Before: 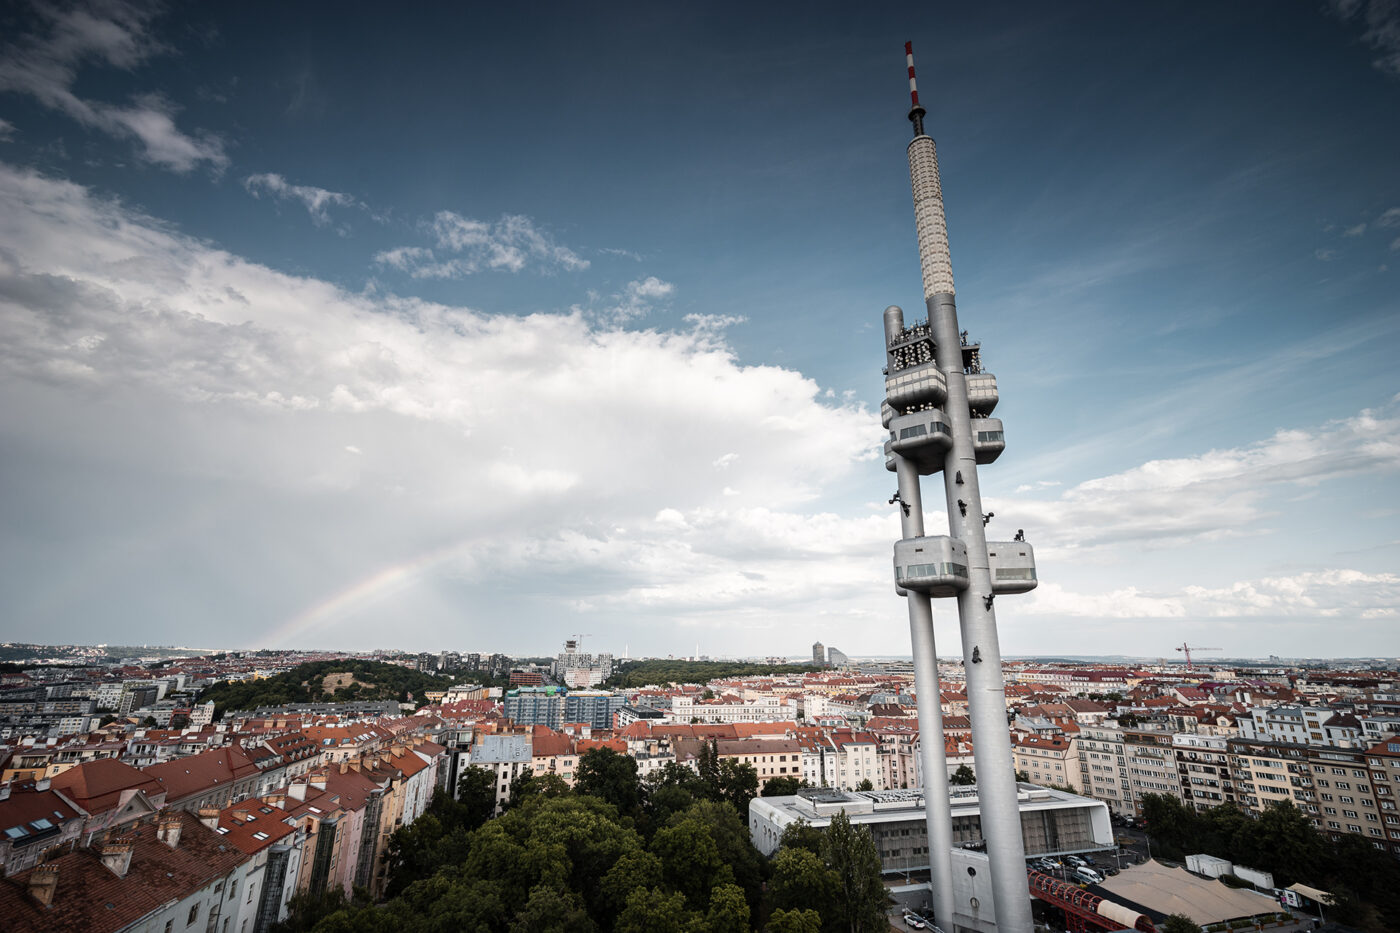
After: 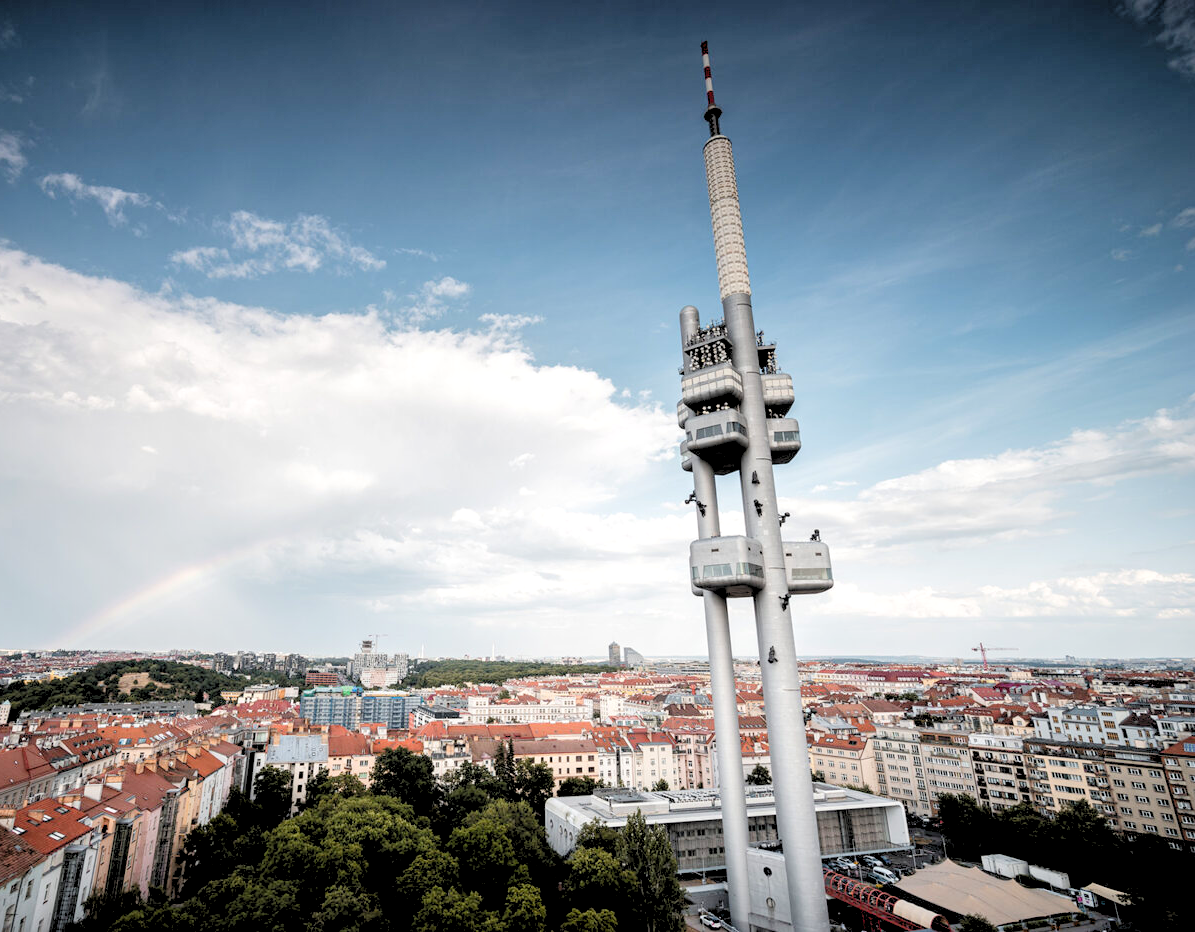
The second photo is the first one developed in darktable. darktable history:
levels: levels [0.093, 0.434, 0.988]
crop and rotate: left 14.584%
local contrast: highlights 100%, shadows 100%, detail 120%, midtone range 0.2
